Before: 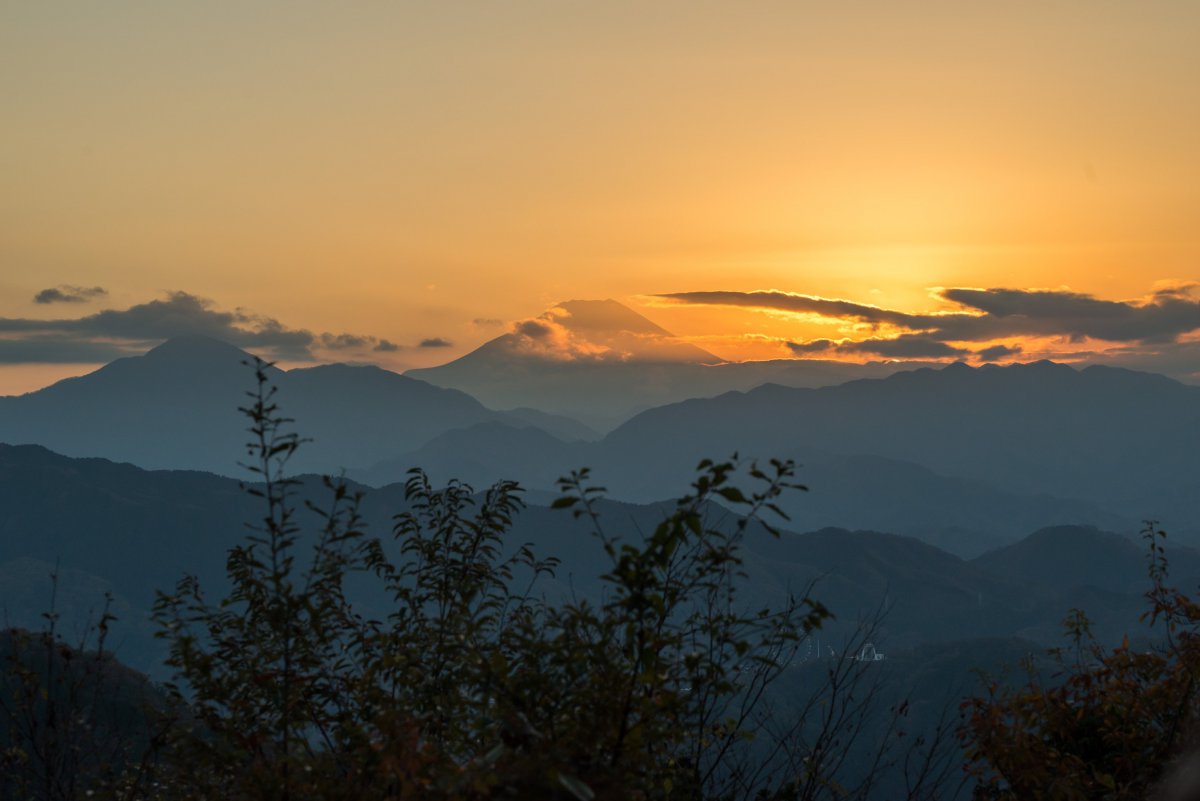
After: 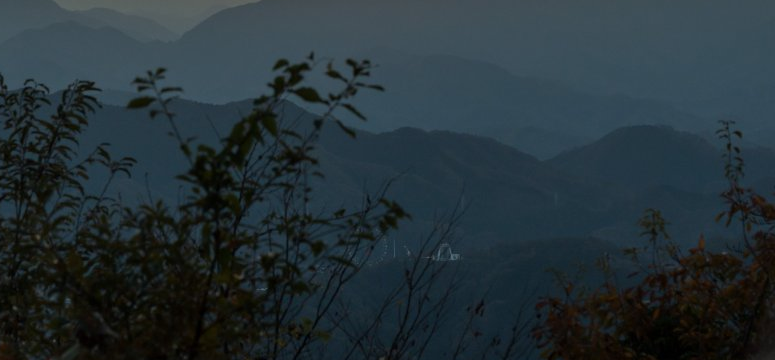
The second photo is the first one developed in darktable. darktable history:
crop and rotate: left 35.375%, top 50.091%, bottom 4.875%
